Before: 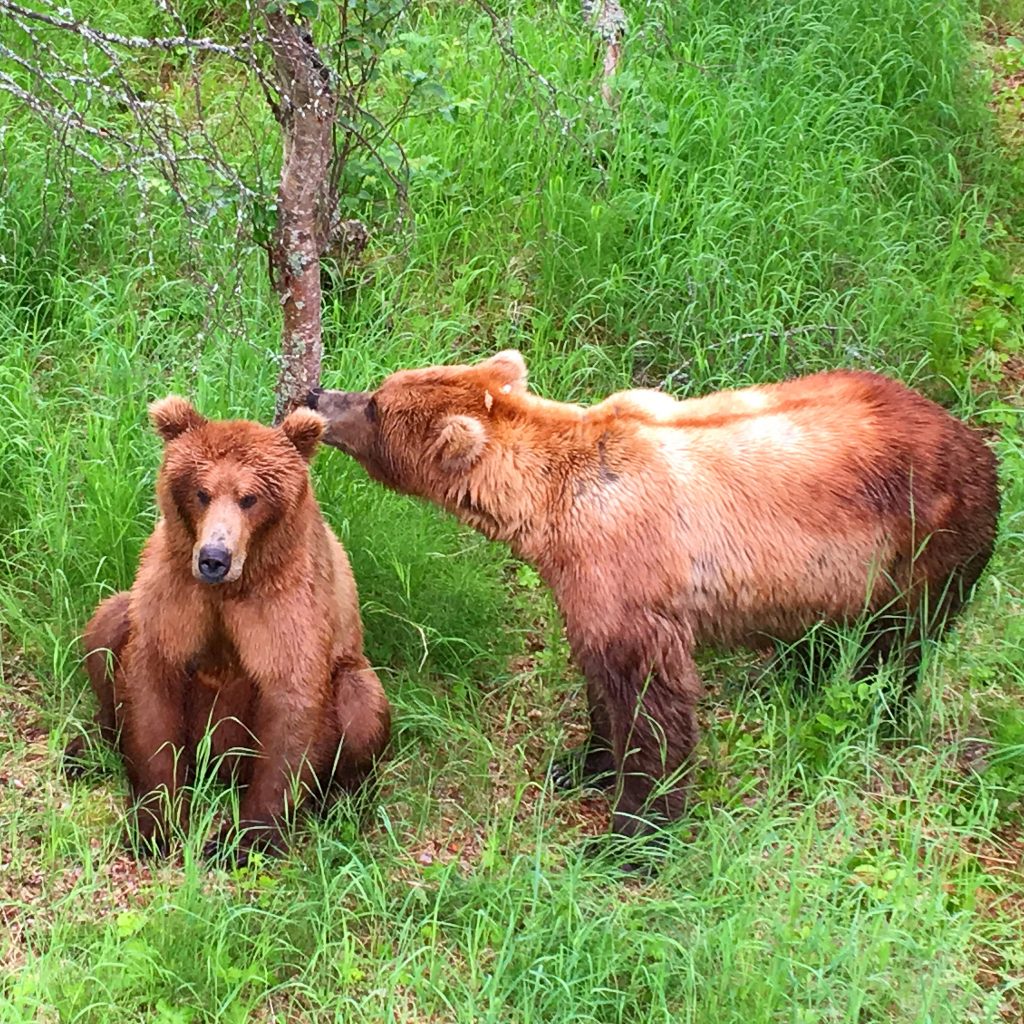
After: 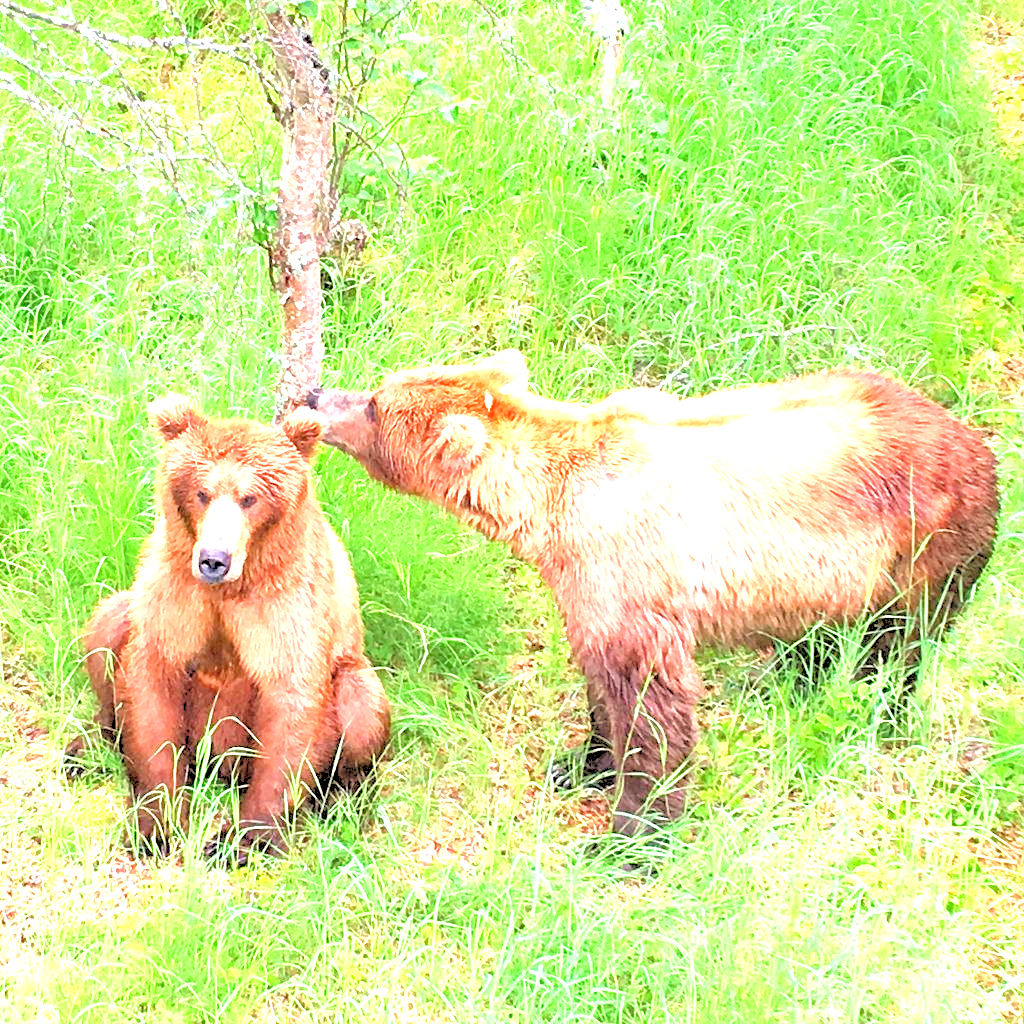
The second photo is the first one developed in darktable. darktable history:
levels: levels [0, 0.492, 0.984]
exposure: black level correction 0, exposure 1.975 EV, compensate exposure bias true, compensate highlight preservation false
rgb levels: levels [[0.027, 0.429, 0.996], [0, 0.5, 1], [0, 0.5, 1]]
